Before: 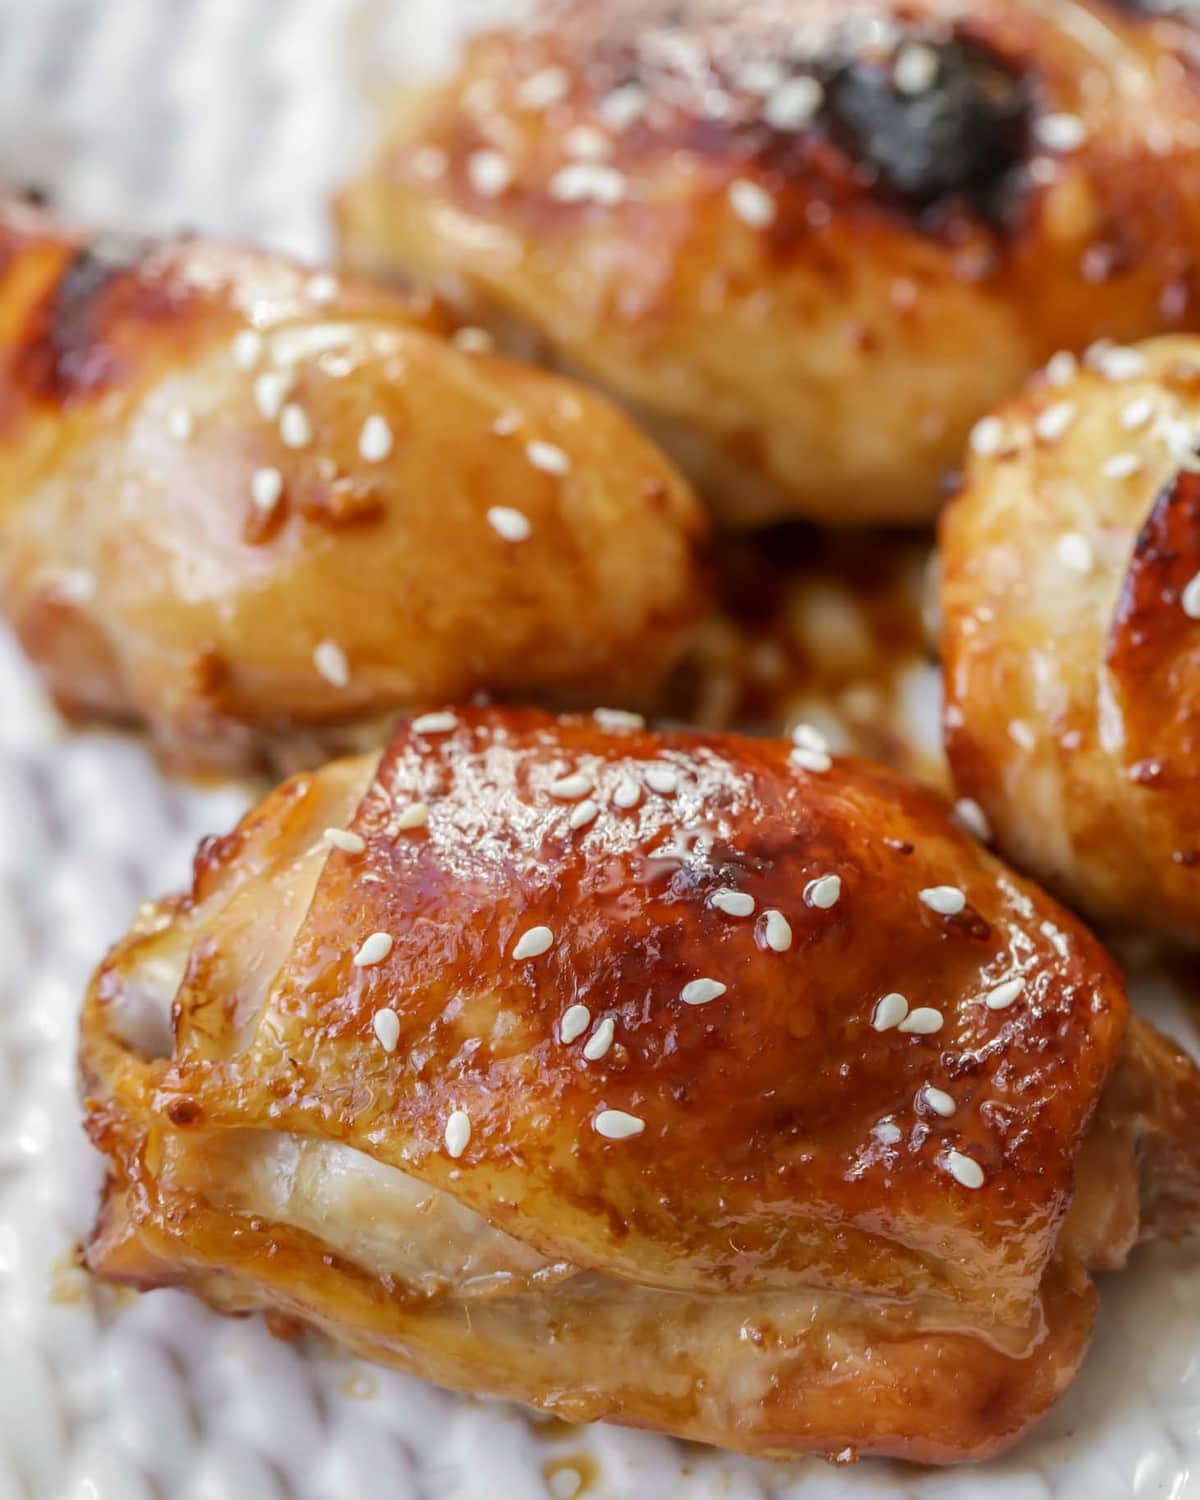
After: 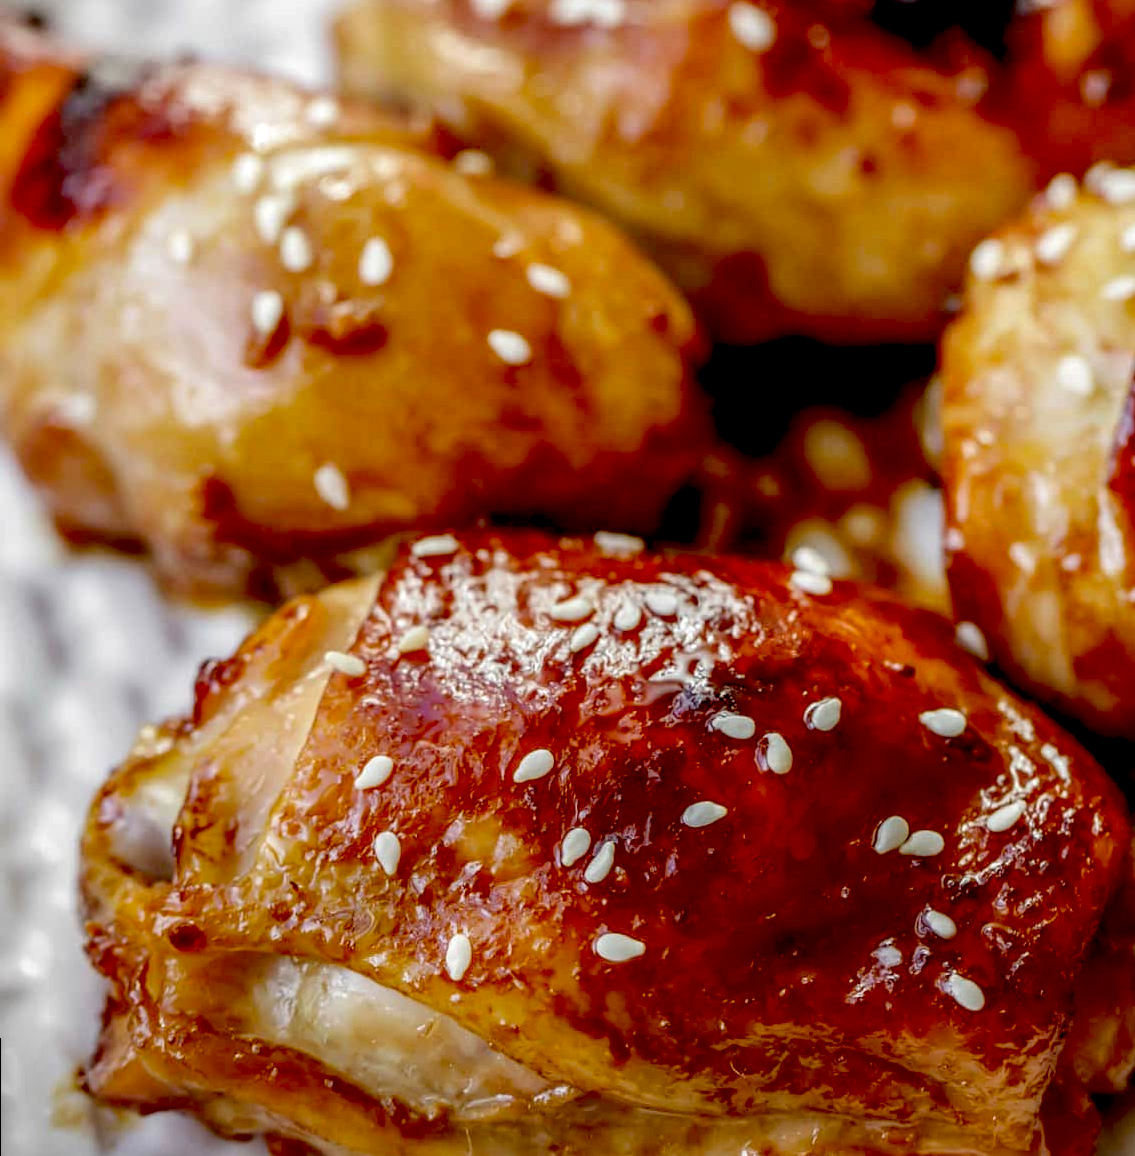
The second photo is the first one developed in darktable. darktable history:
crop and rotate: angle 0.047°, top 11.847%, right 5.486%, bottom 11.095%
local contrast: detail 130%
exposure: black level correction 0.055, exposure -0.039 EV, compensate highlight preservation false
